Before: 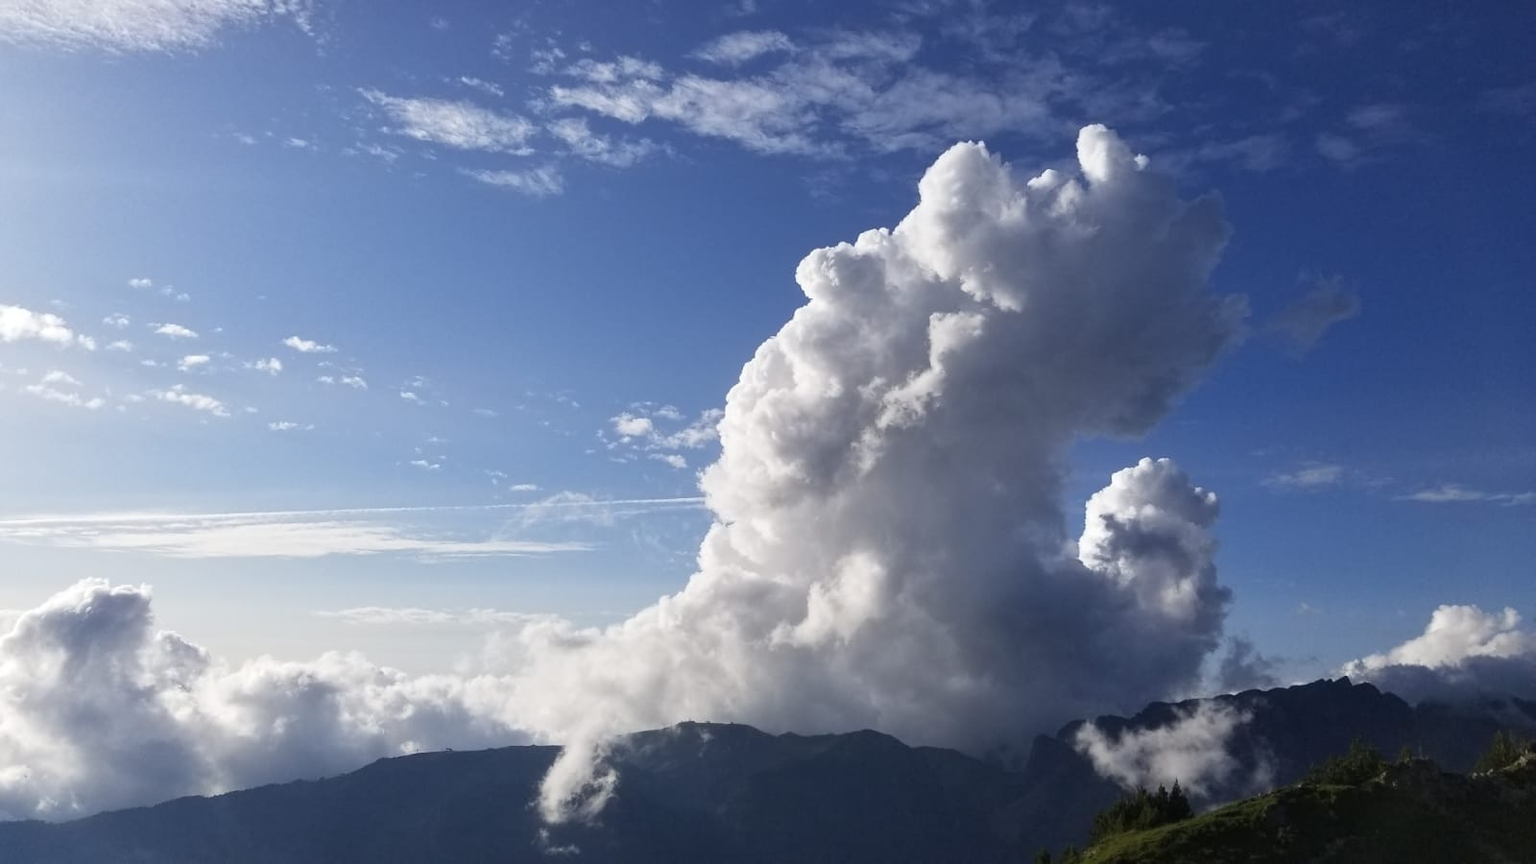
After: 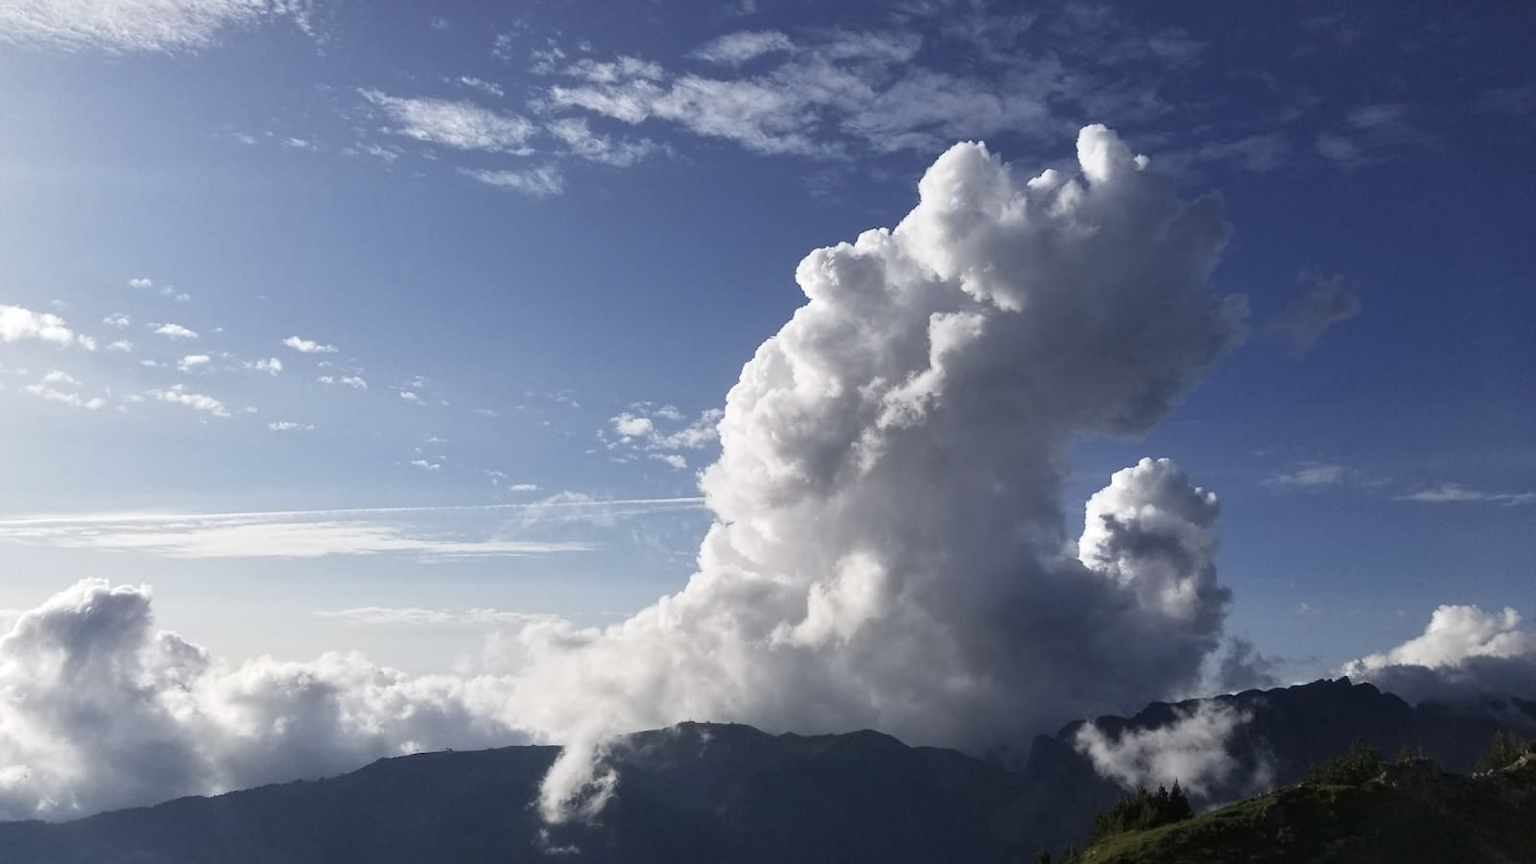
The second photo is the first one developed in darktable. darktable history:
color correction: highlights b* -0.025
tone equalizer: on, module defaults
contrast brightness saturation: contrast 0.055, brightness -0.007, saturation -0.239
